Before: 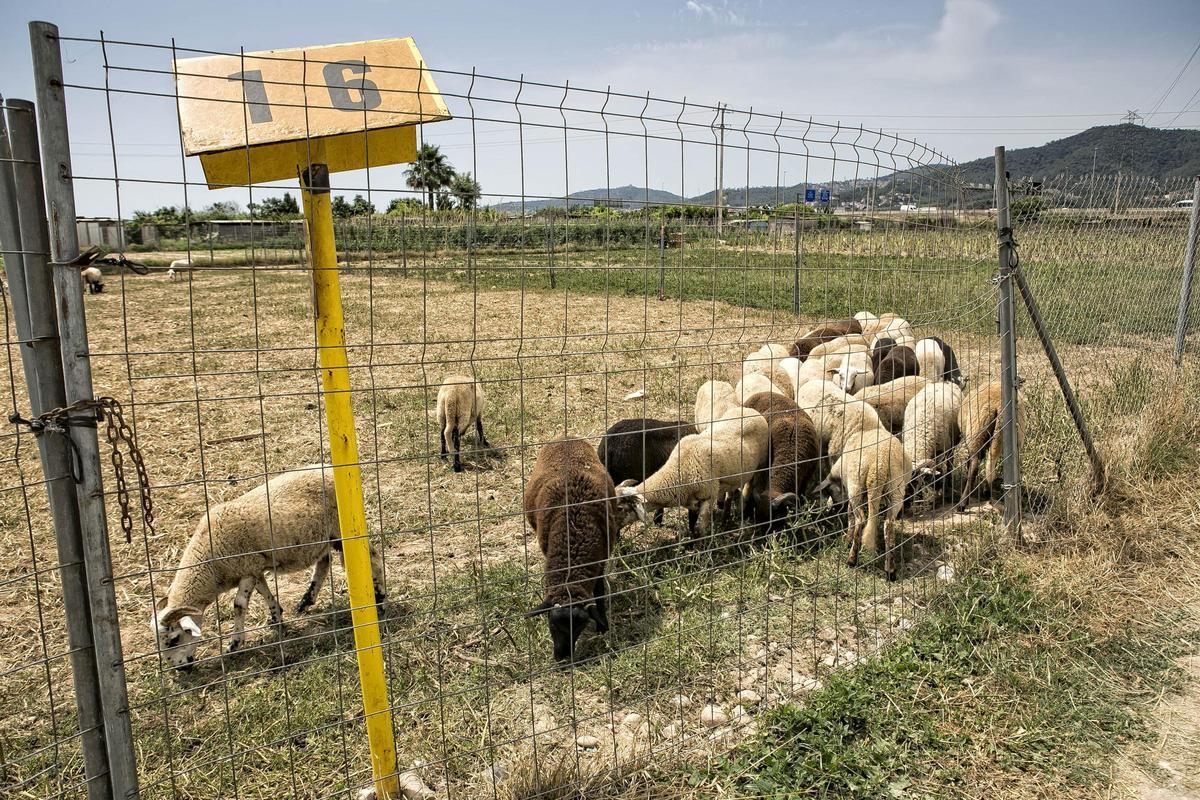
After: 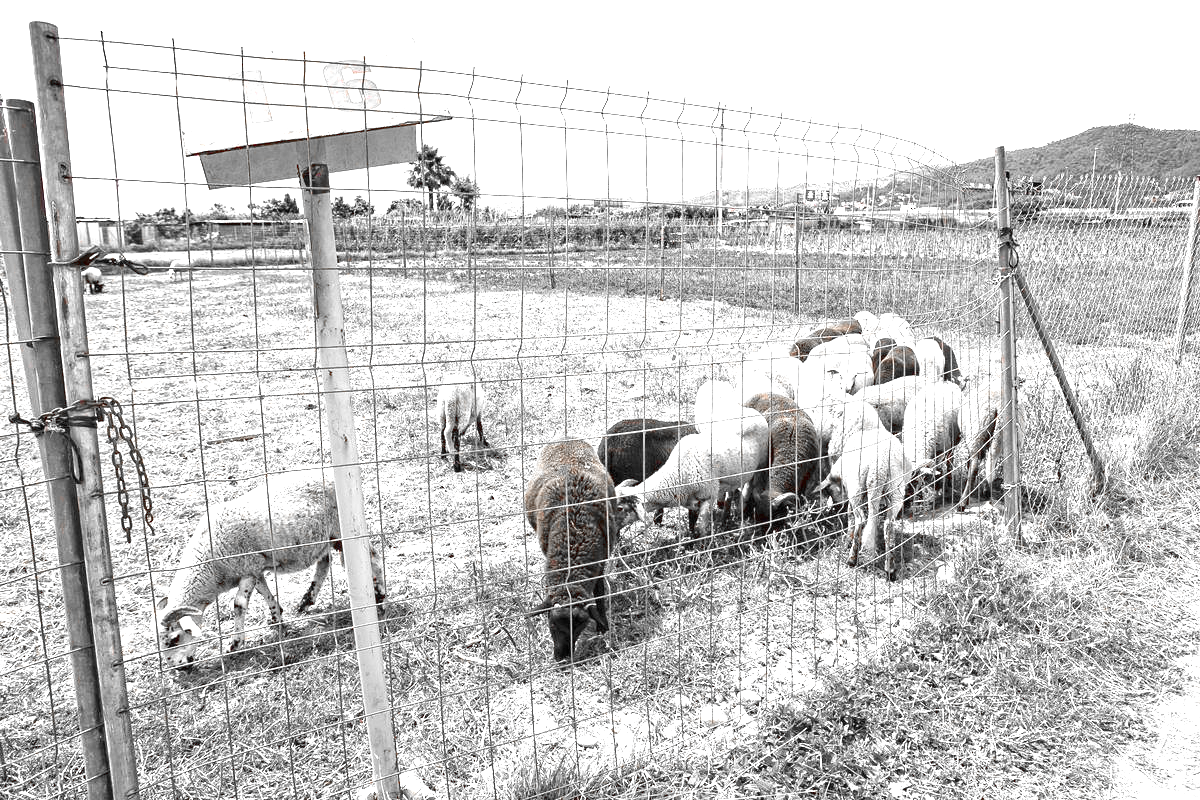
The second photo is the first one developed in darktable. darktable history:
color zones: curves: ch0 [(0, 0.352) (0.143, 0.407) (0.286, 0.386) (0.429, 0.431) (0.571, 0.829) (0.714, 0.853) (0.857, 0.833) (1, 0.352)]; ch1 [(0, 0.604) (0.072, 0.726) (0.096, 0.608) (0.205, 0.007) (0.571, -0.006) (0.839, -0.013) (0.857, -0.012) (1, 0.604)]
exposure: black level correction 0, exposure 1.998 EV, compensate highlight preservation false
